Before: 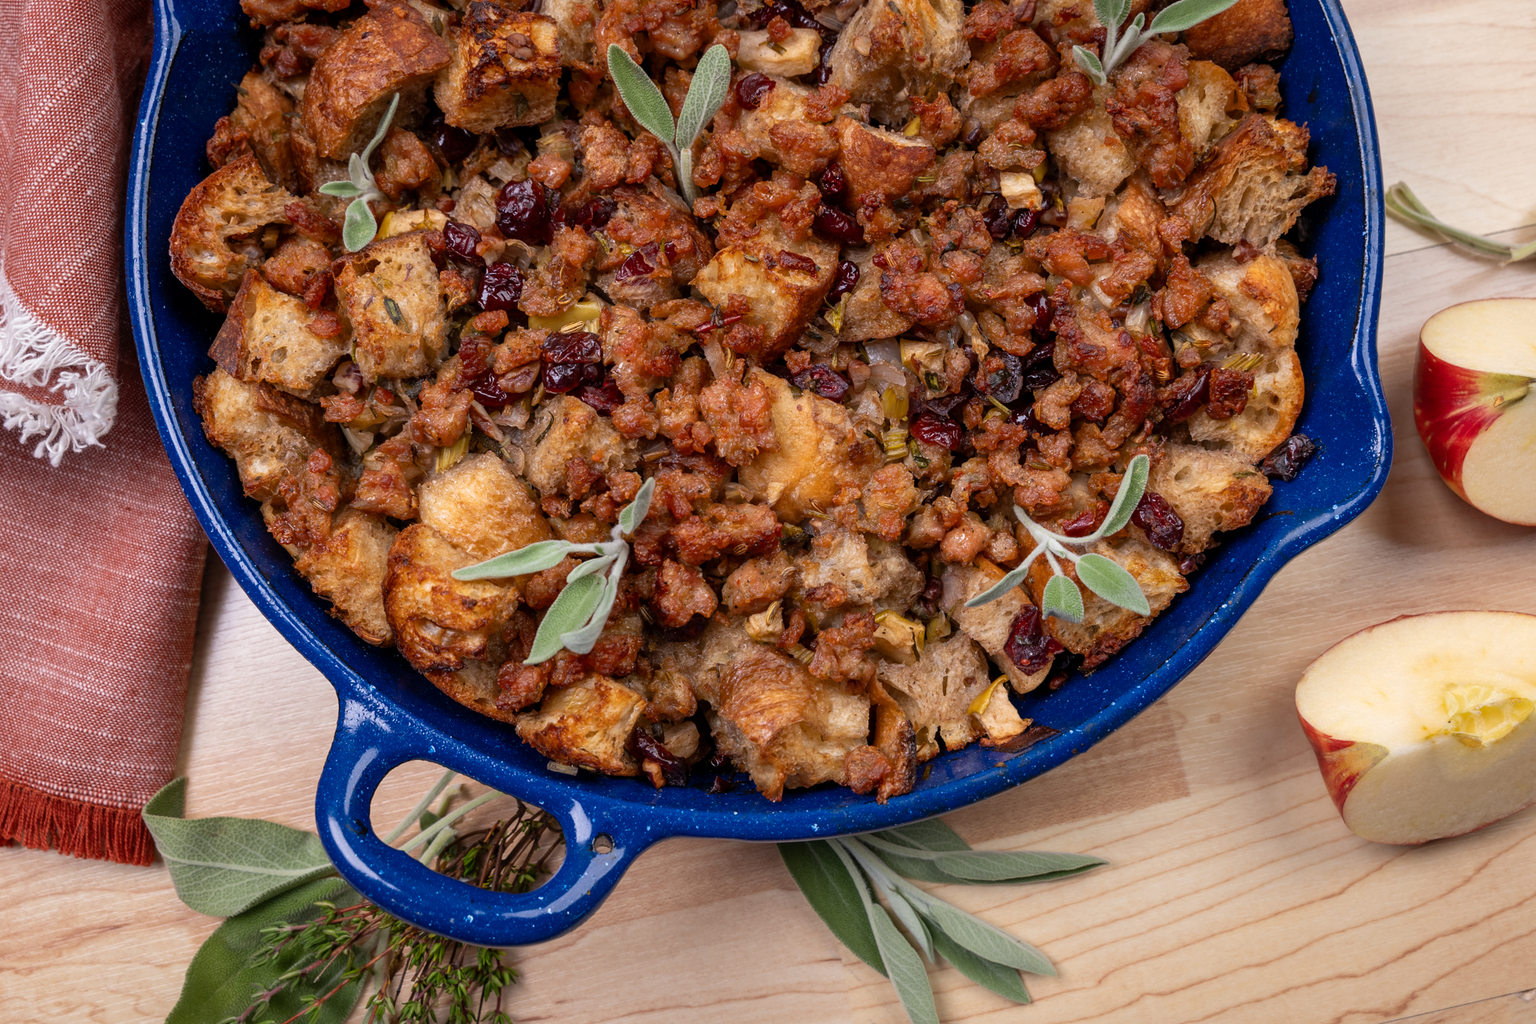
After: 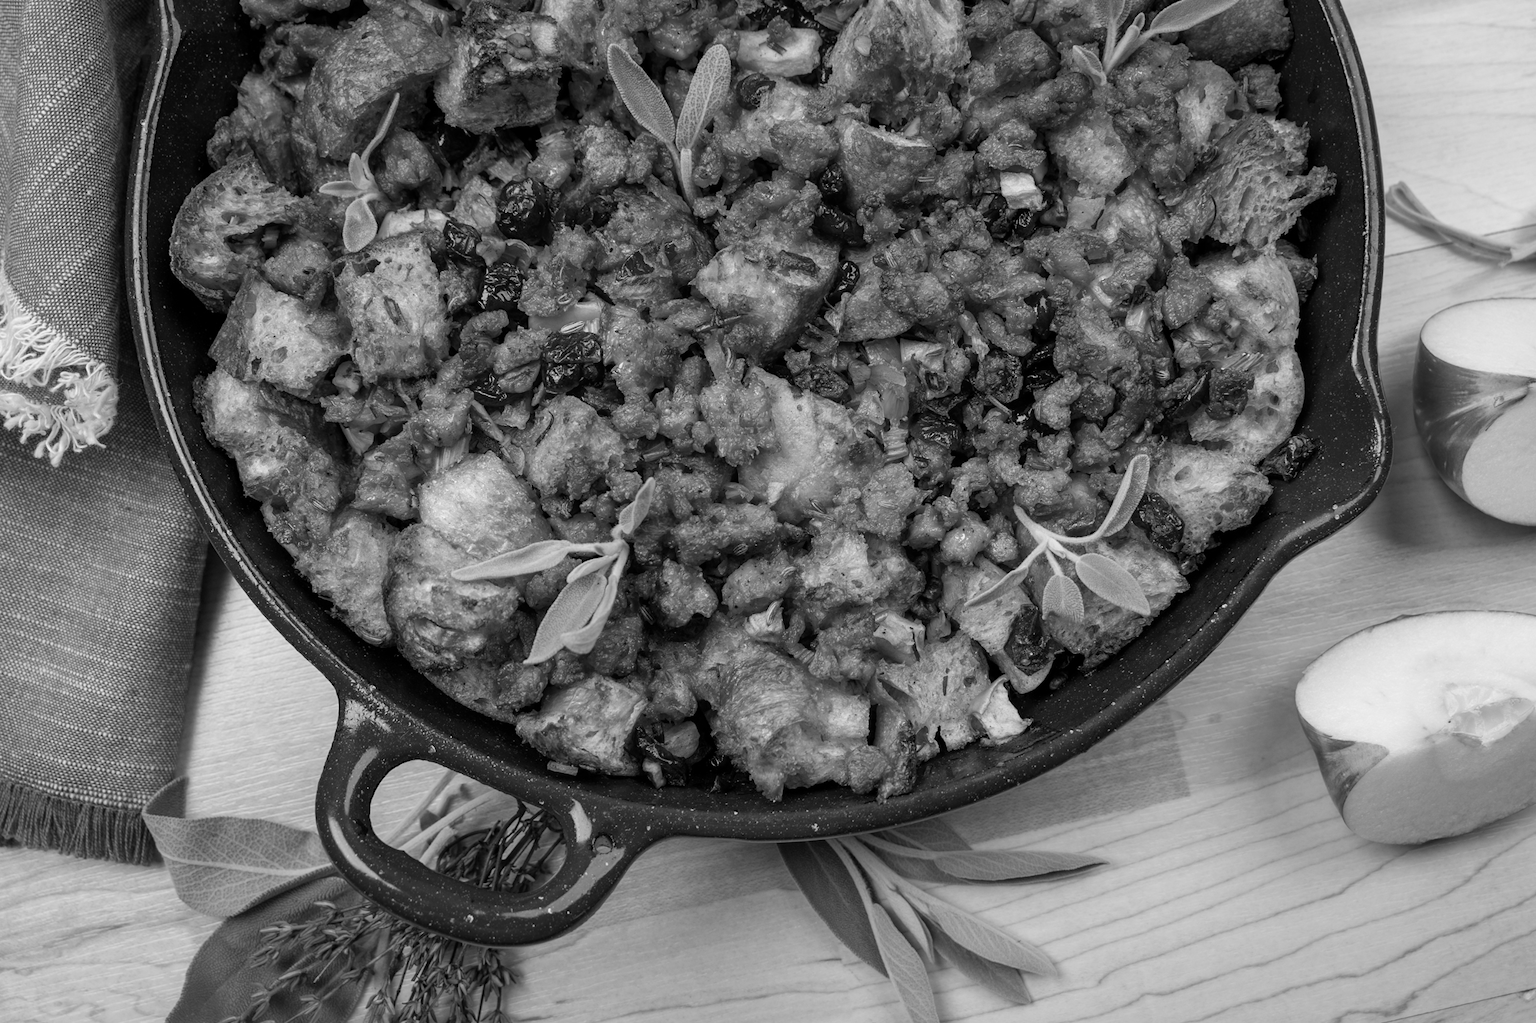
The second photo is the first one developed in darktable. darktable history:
color correction: saturation 0.98
monochrome: a 32, b 64, size 2.3
